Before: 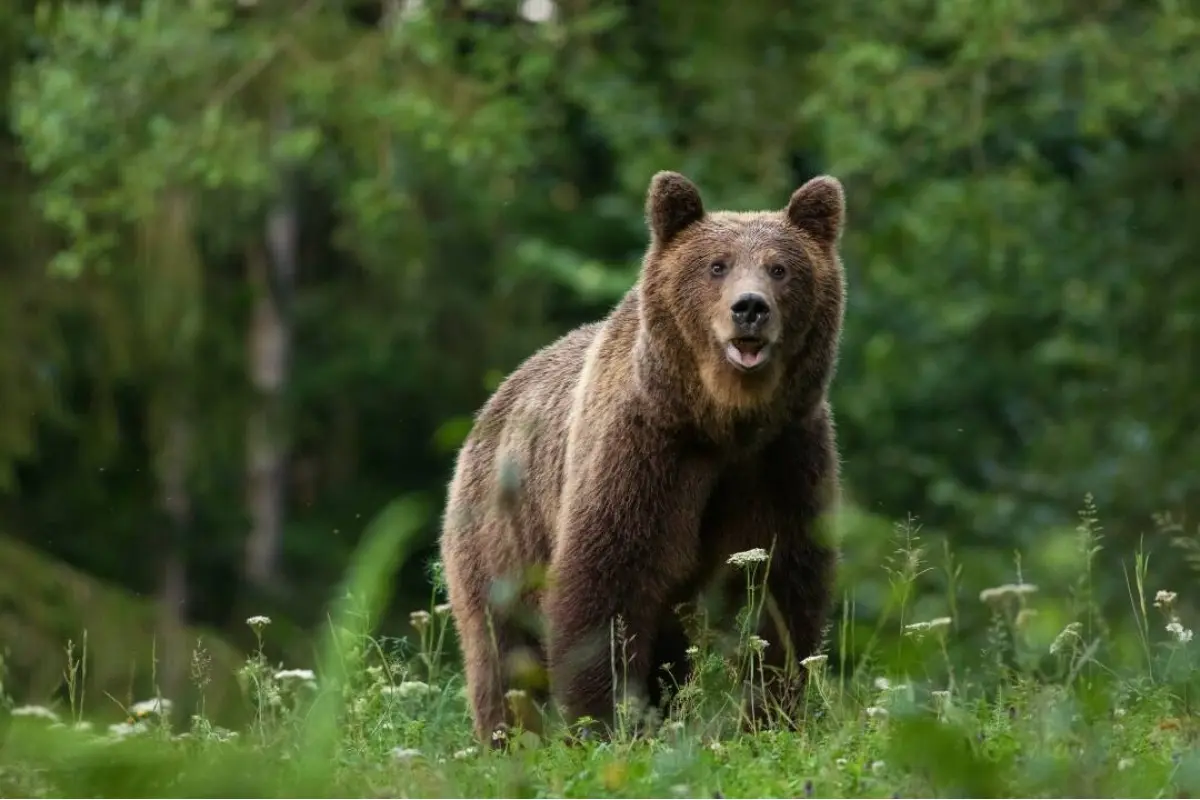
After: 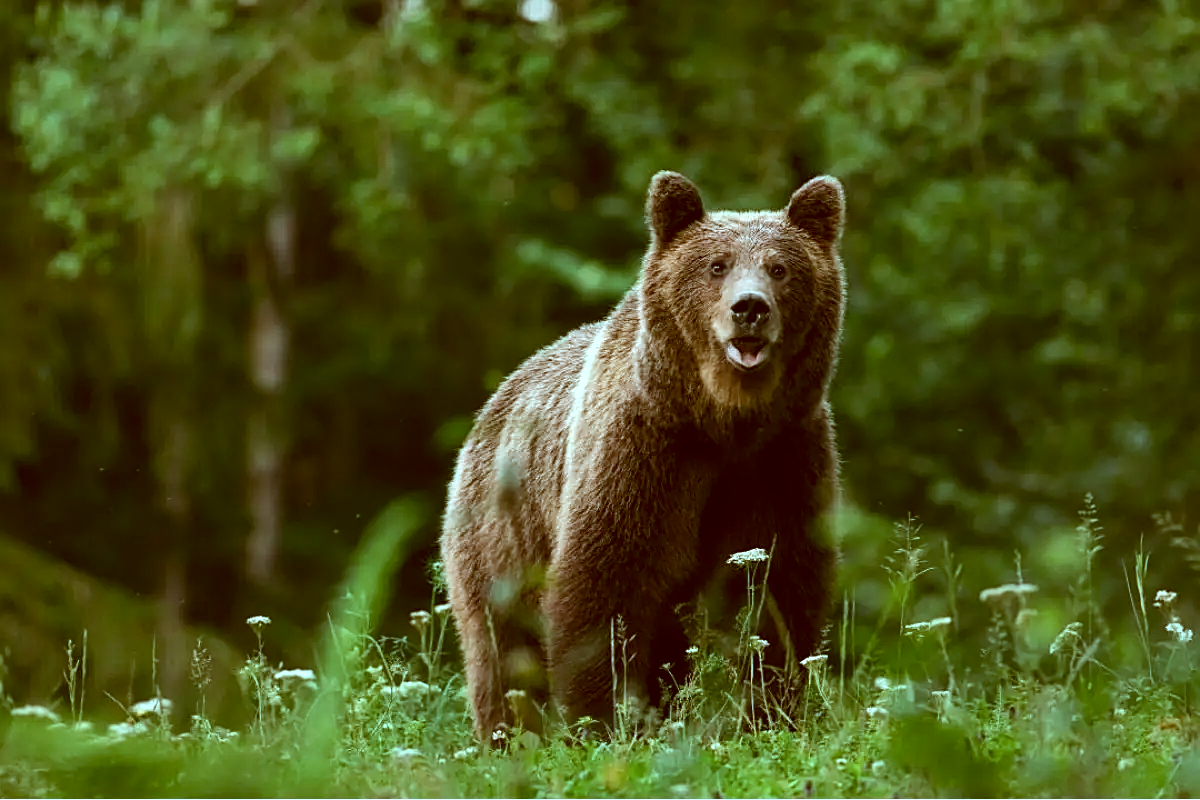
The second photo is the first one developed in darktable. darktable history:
tone equalizer: -8 EV -0.417 EV, -7 EV -0.389 EV, -6 EV -0.333 EV, -5 EV -0.222 EV, -3 EV 0.222 EV, -2 EV 0.333 EV, -1 EV 0.389 EV, +0 EV 0.417 EV, edges refinement/feathering 500, mask exposure compensation -1.57 EV, preserve details no
sharpen: on, module defaults
color correction: highlights a* -14.62, highlights b* -16.22, shadows a* 10.12, shadows b* 29.4
